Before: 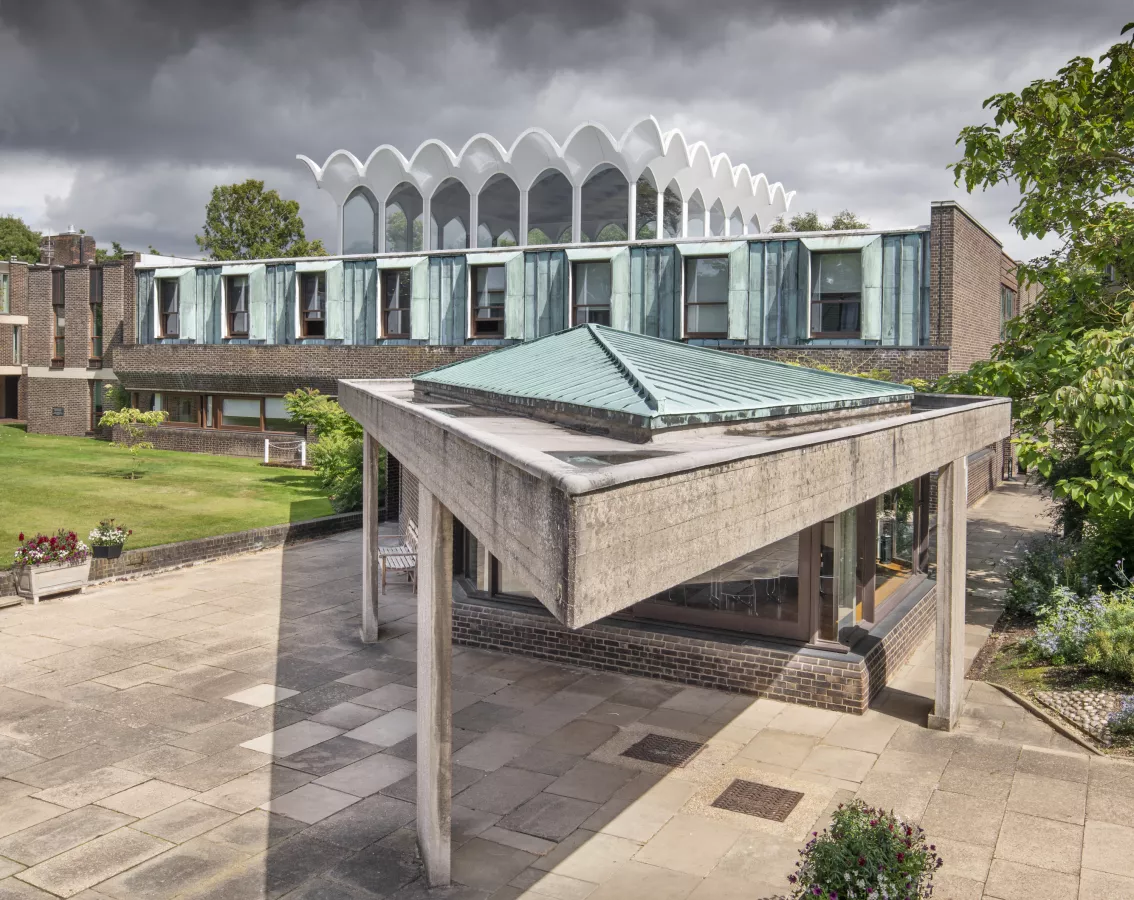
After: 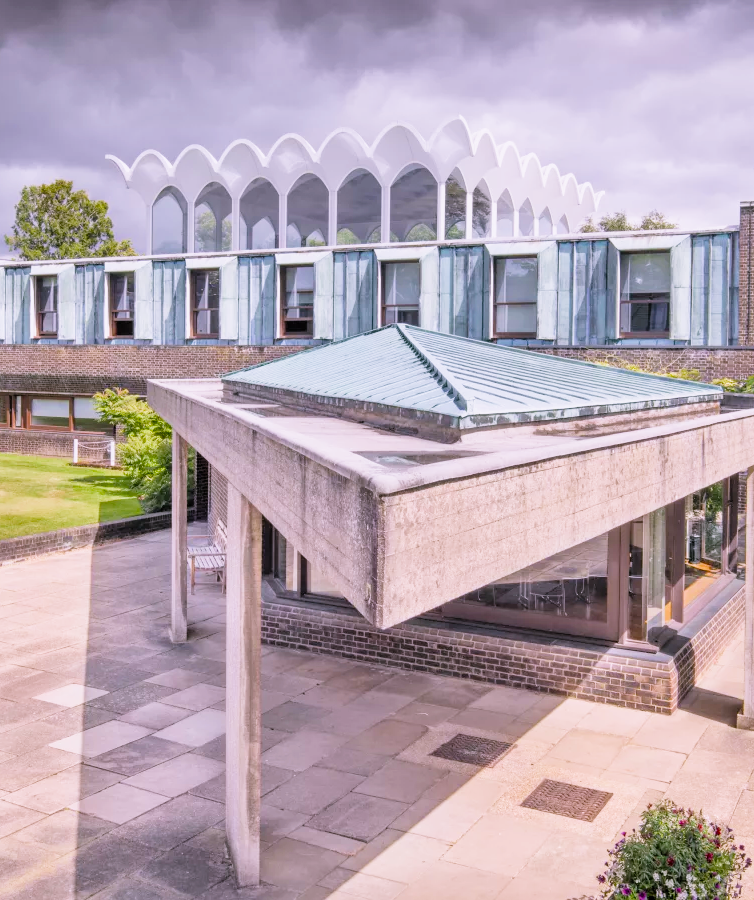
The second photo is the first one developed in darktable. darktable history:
exposure: black level correction 0.001, exposure 0.955 EV, compensate exposure bias true, compensate highlight preservation false
white balance: red 1.066, blue 1.119
filmic rgb: black relative exposure -7.75 EV, white relative exposure 4.4 EV, threshold 3 EV, hardness 3.76, latitude 38.11%, contrast 0.966, highlights saturation mix 10%, shadows ↔ highlights balance 4.59%, color science v4 (2020), enable highlight reconstruction true
crop: left 16.899%, right 16.556%
